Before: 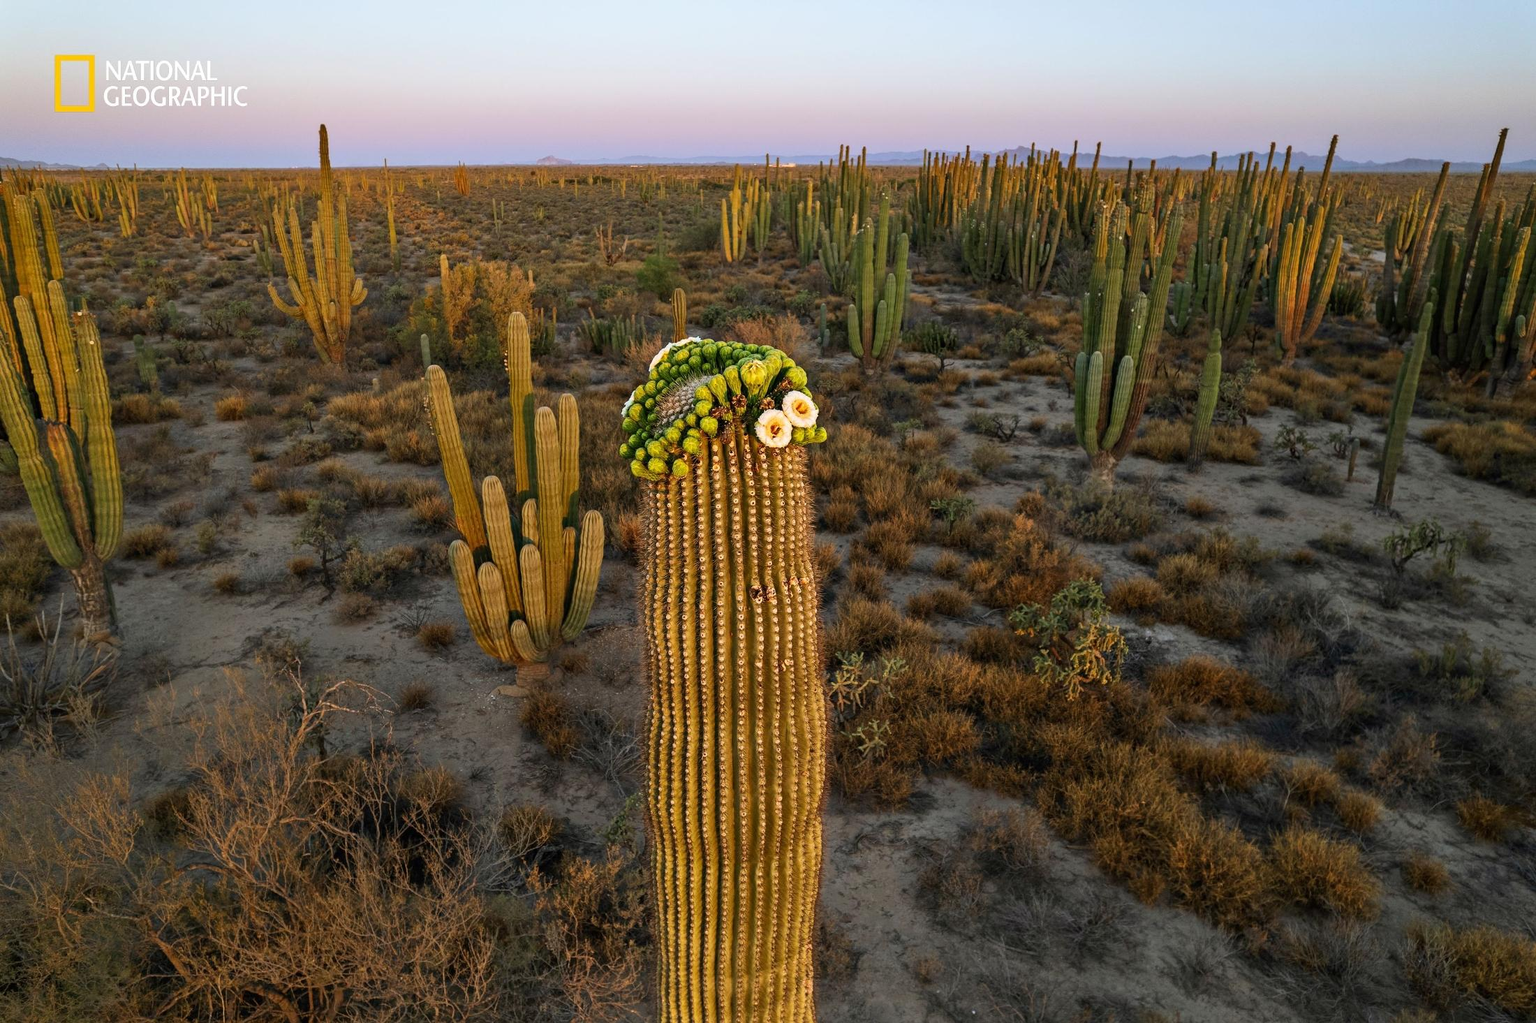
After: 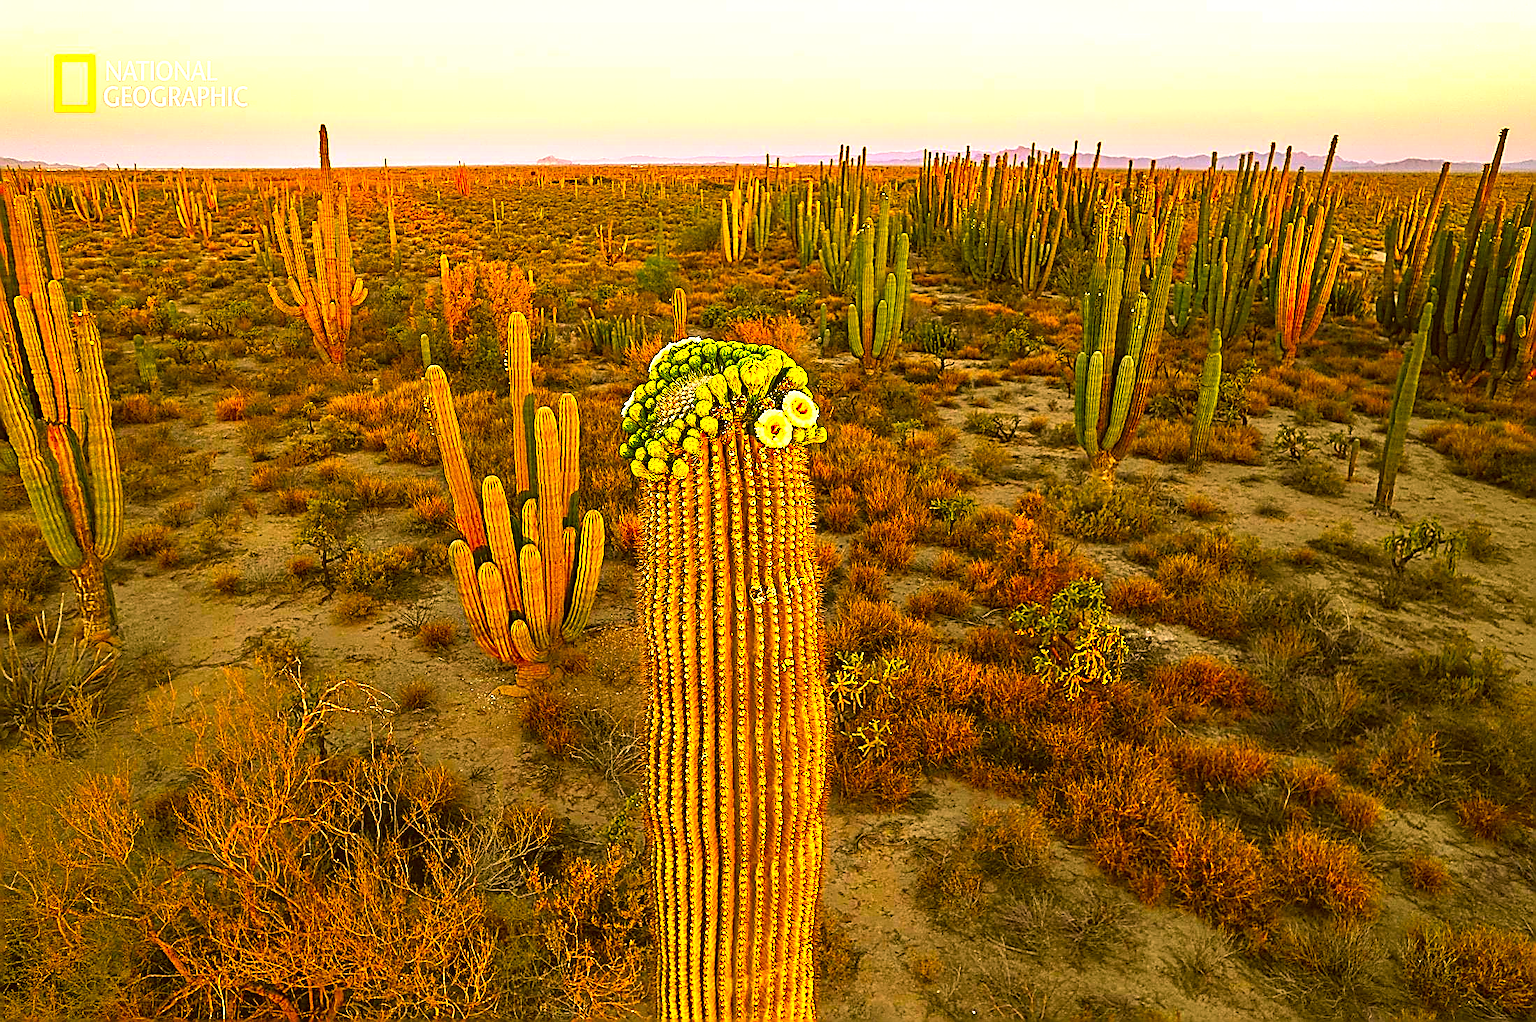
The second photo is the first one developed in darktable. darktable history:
color correction: highlights a* 10.44, highlights b* 30.04, shadows a* 2.73, shadows b* 17.51, saturation 1.72
sharpen: amount 2
rgb levels: preserve colors max RGB
exposure: black level correction -0.002, exposure 1.115 EV, compensate highlight preservation false
